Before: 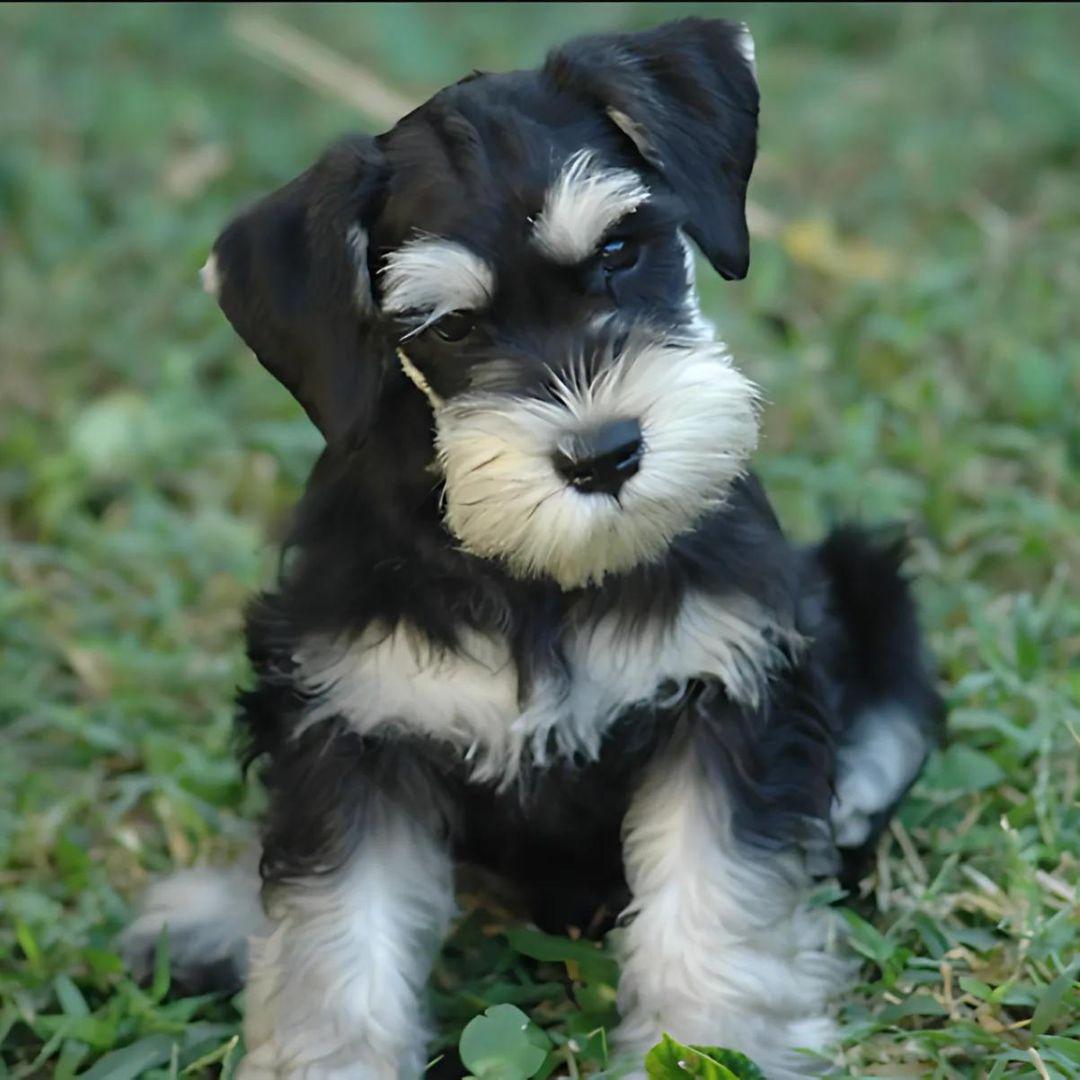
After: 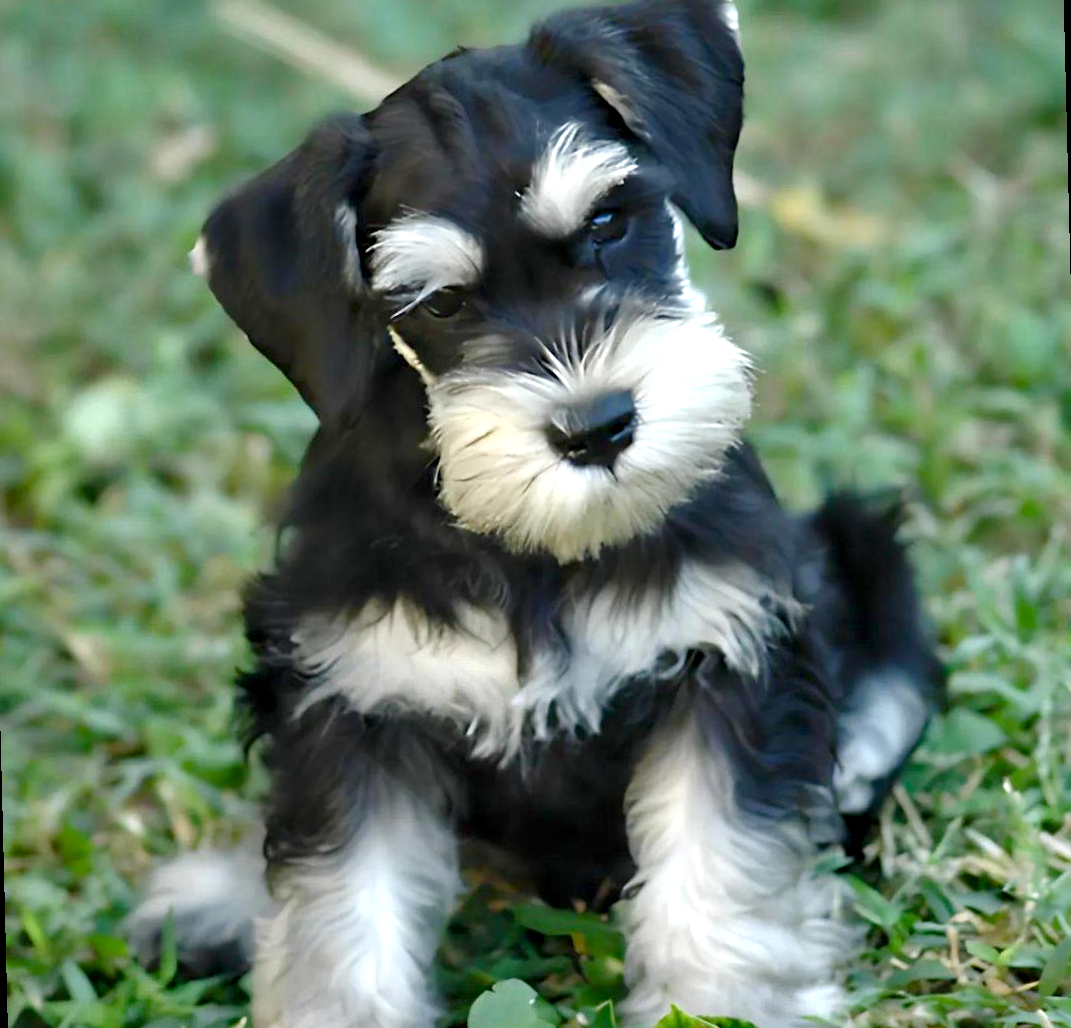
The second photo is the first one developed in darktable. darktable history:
color balance rgb: perceptual saturation grading › global saturation 20%, perceptual saturation grading › highlights -25%, perceptual saturation grading › shadows 50%, global vibrance -25%
rotate and perspective: rotation -1.42°, crop left 0.016, crop right 0.984, crop top 0.035, crop bottom 0.965
contrast equalizer: y [[0.514, 0.573, 0.581, 0.508, 0.5, 0.5], [0.5 ×6], [0.5 ×6], [0 ×6], [0 ×6]], mix 0.79
exposure: black level correction 0.001, exposure 0.5 EV, compensate exposure bias true, compensate highlight preservation false
